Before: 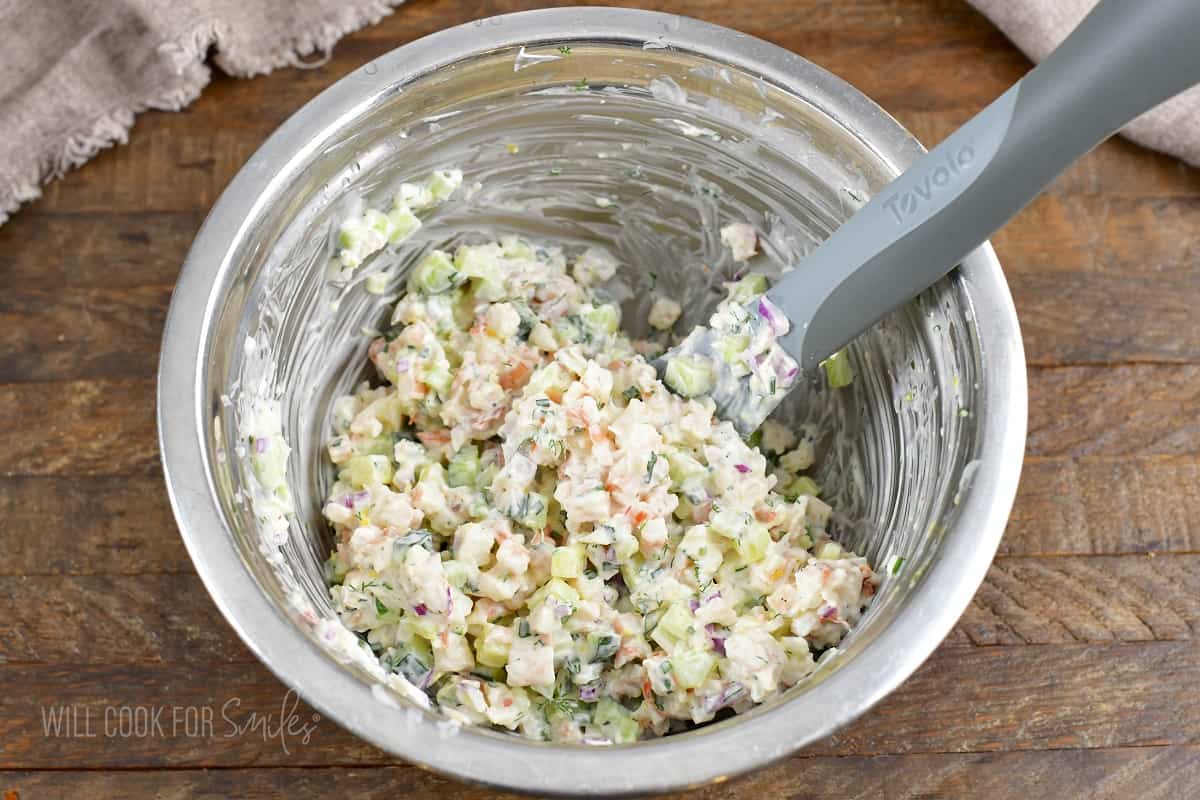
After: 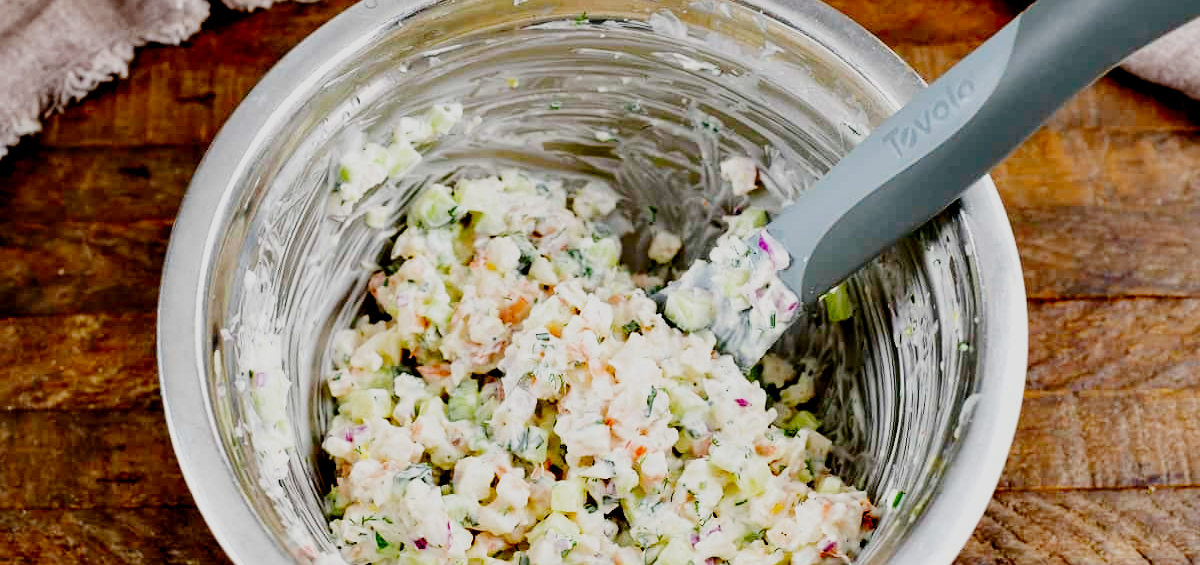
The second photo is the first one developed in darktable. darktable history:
crop and rotate: top 8.293%, bottom 20.996%
contrast brightness saturation: contrast 0.19, brightness -0.11, saturation 0.21
filmic rgb: black relative exposure -2.85 EV, white relative exposure 4.56 EV, hardness 1.77, contrast 1.25, preserve chrominance no, color science v5 (2021)
exposure: compensate highlight preservation false
